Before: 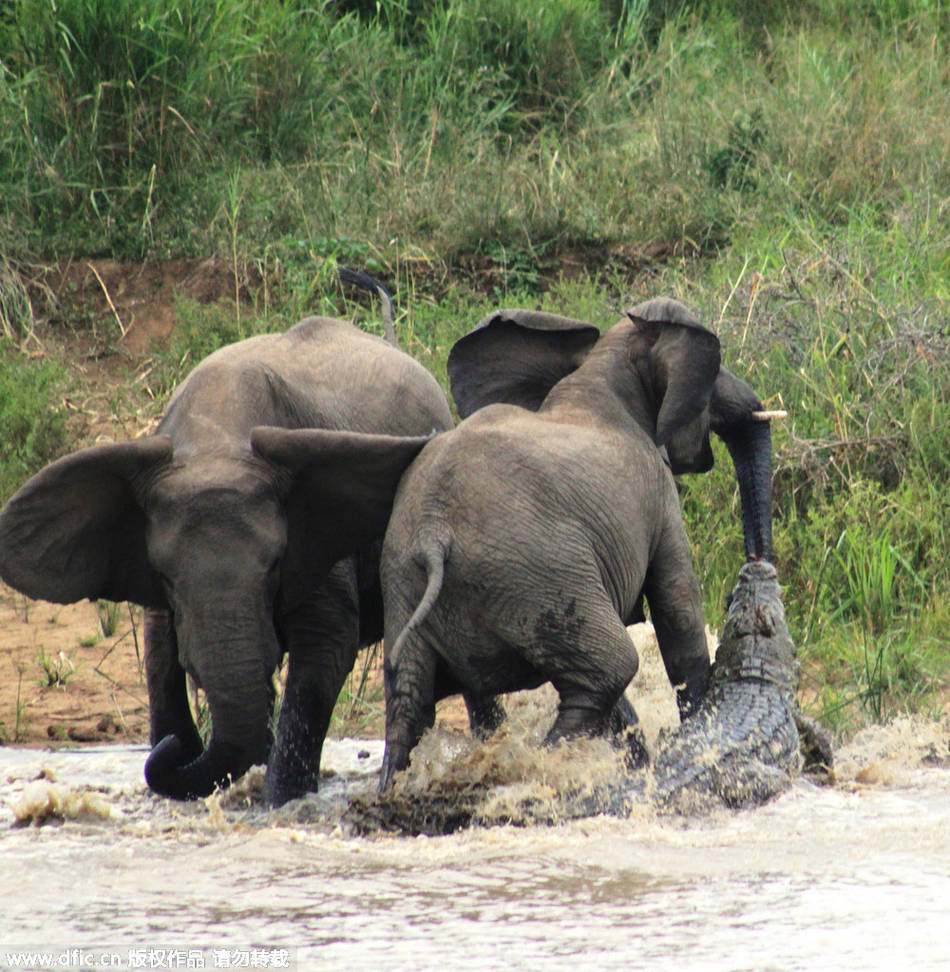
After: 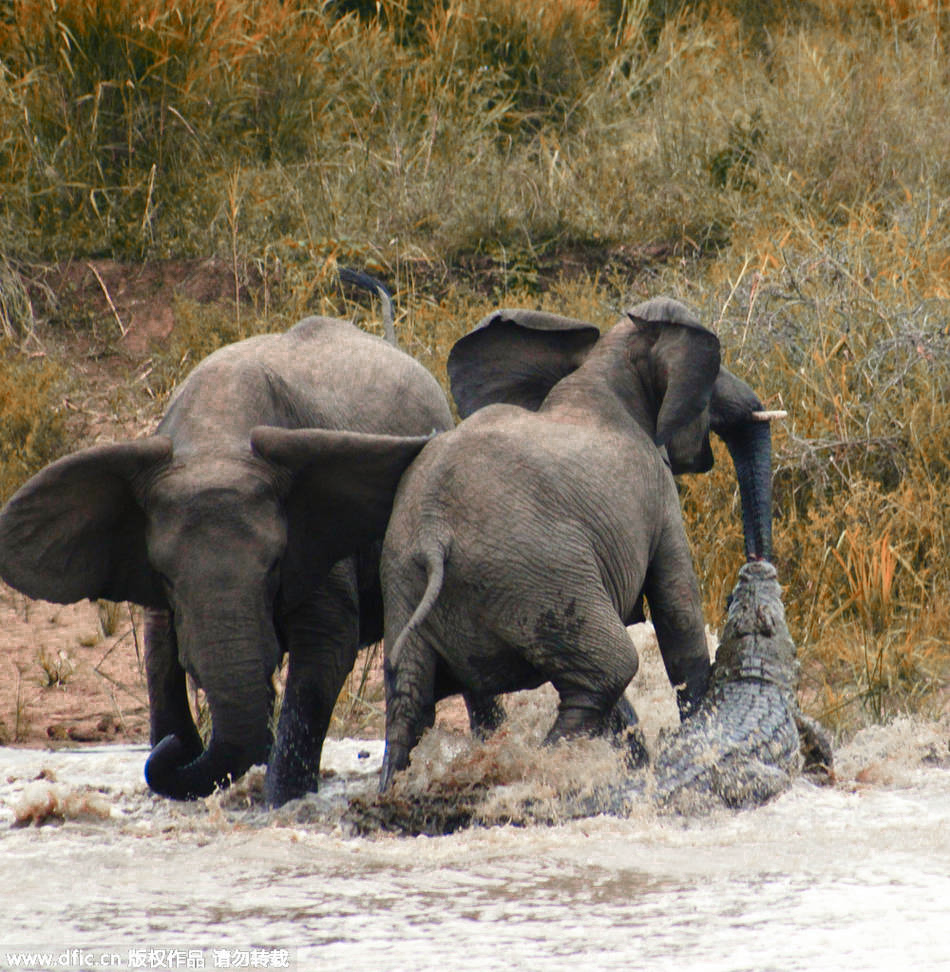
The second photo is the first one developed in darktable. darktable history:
color balance rgb: perceptual saturation grading › global saturation 20%, perceptual saturation grading › highlights -50%, perceptual saturation grading › shadows 30%
color zones: curves: ch0 [(0.006, 0.385) (0.143, 0.563) (0.243, 0.321) (0.352, 0.464) (0.516, 0.456) (0.625, 0.5) (0.75, 0.5) (0.875, 0.5)]; ch1 [(0, 0.5) (0.134, 0.504) (0.246, 0.463) (0.421, 0.515) (0.5, 0.56) (0.625, 0.5) (0.75, 0.5) (0.875, 0.5)]; ch2 [(0, 0.5) (0.131, 0.426) (0.307, 0.289) (0.38, 0.188) (0.513, 0.216) (0.625, 0.548) (0.75, 0.468) (0.838, 0.396) (0.971, 0.311)]
